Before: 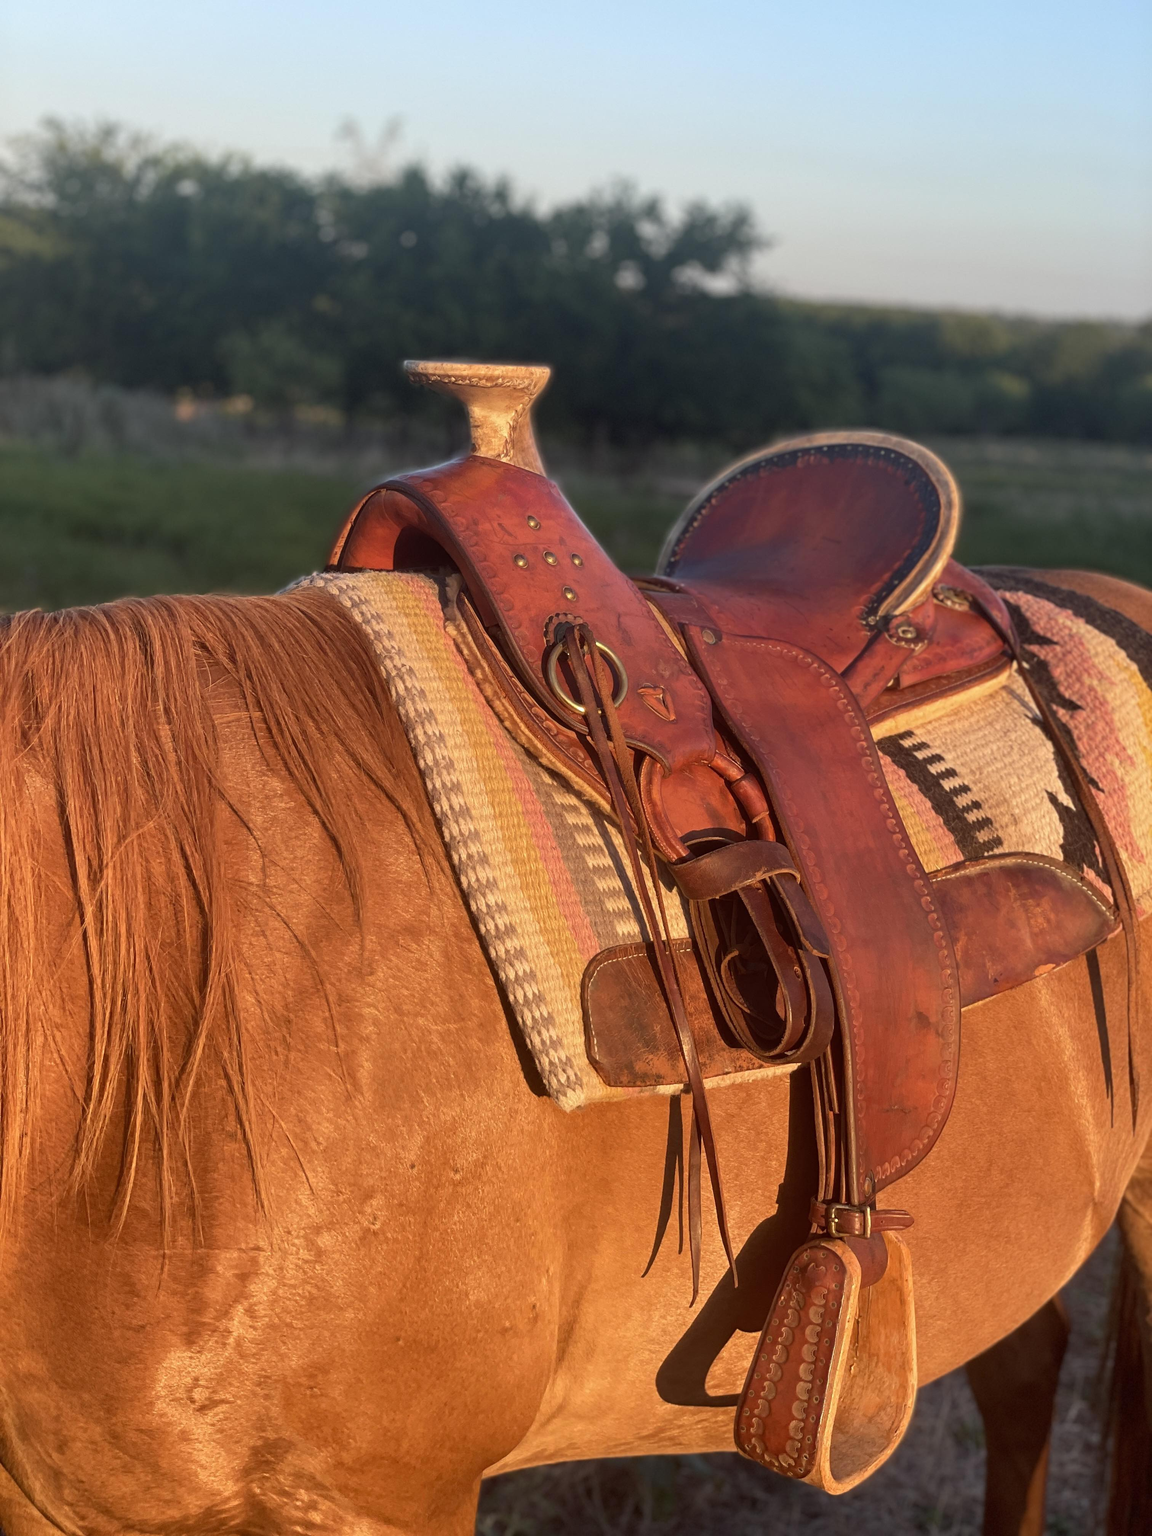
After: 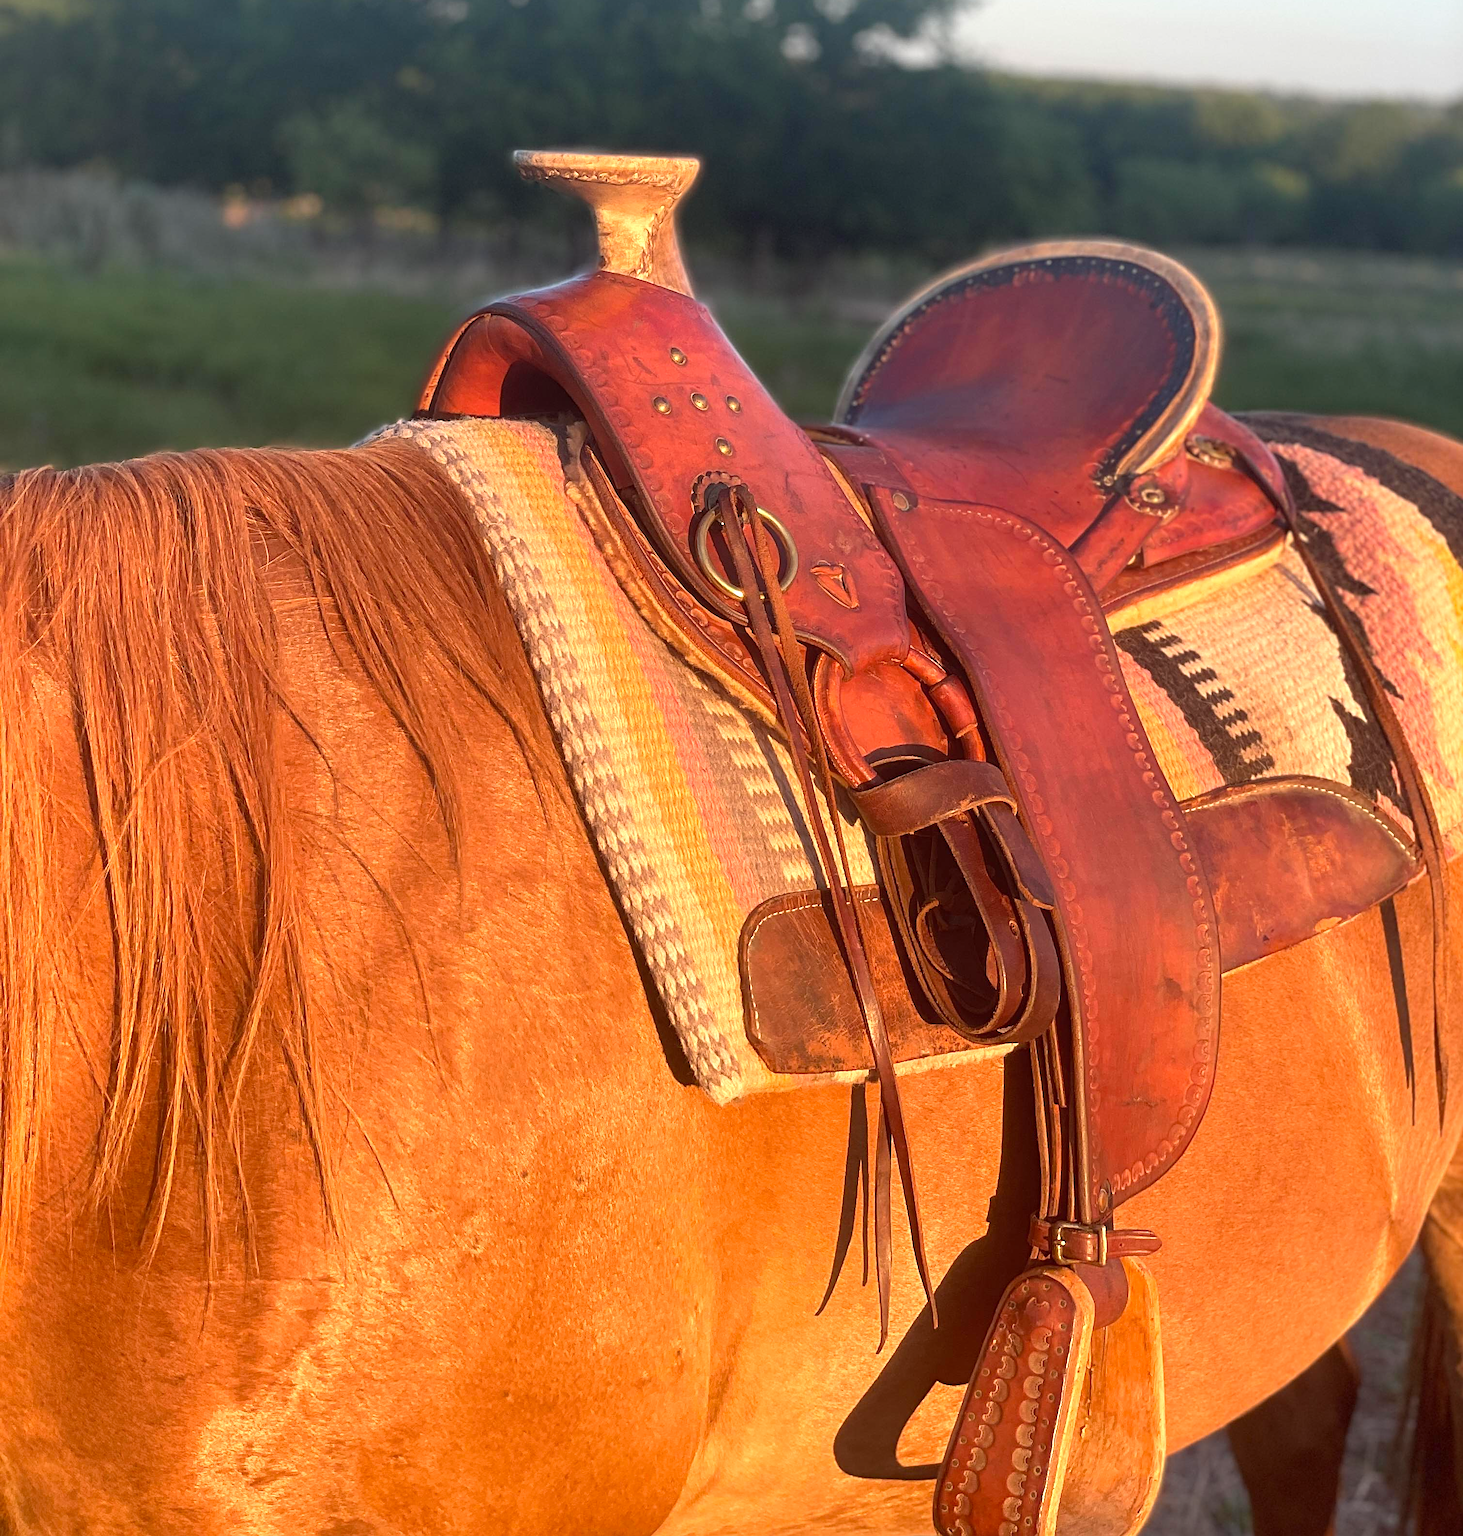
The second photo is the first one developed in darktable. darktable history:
exposure: exposure 0.6 EV, compensate highlight preservation false
crop and rotate: top 15.774%, bottom 5.506%
contrast equalizer: y [[0.5, 0.5, 0.472, 0.5, 0.5, 0.5], [0.5 ×6], [0.5 ×6], [0 ×6], [0 ×6]]
sharpen: on, module defaults
